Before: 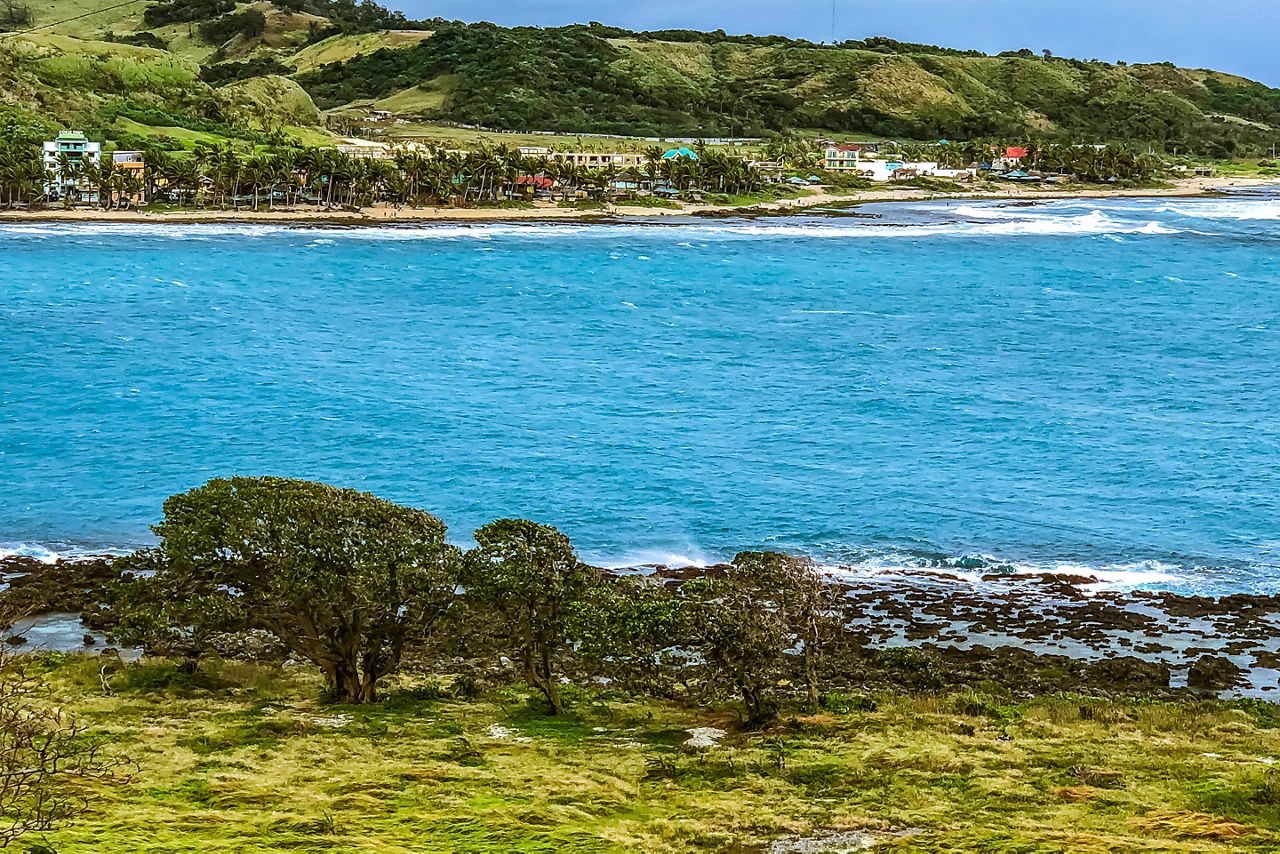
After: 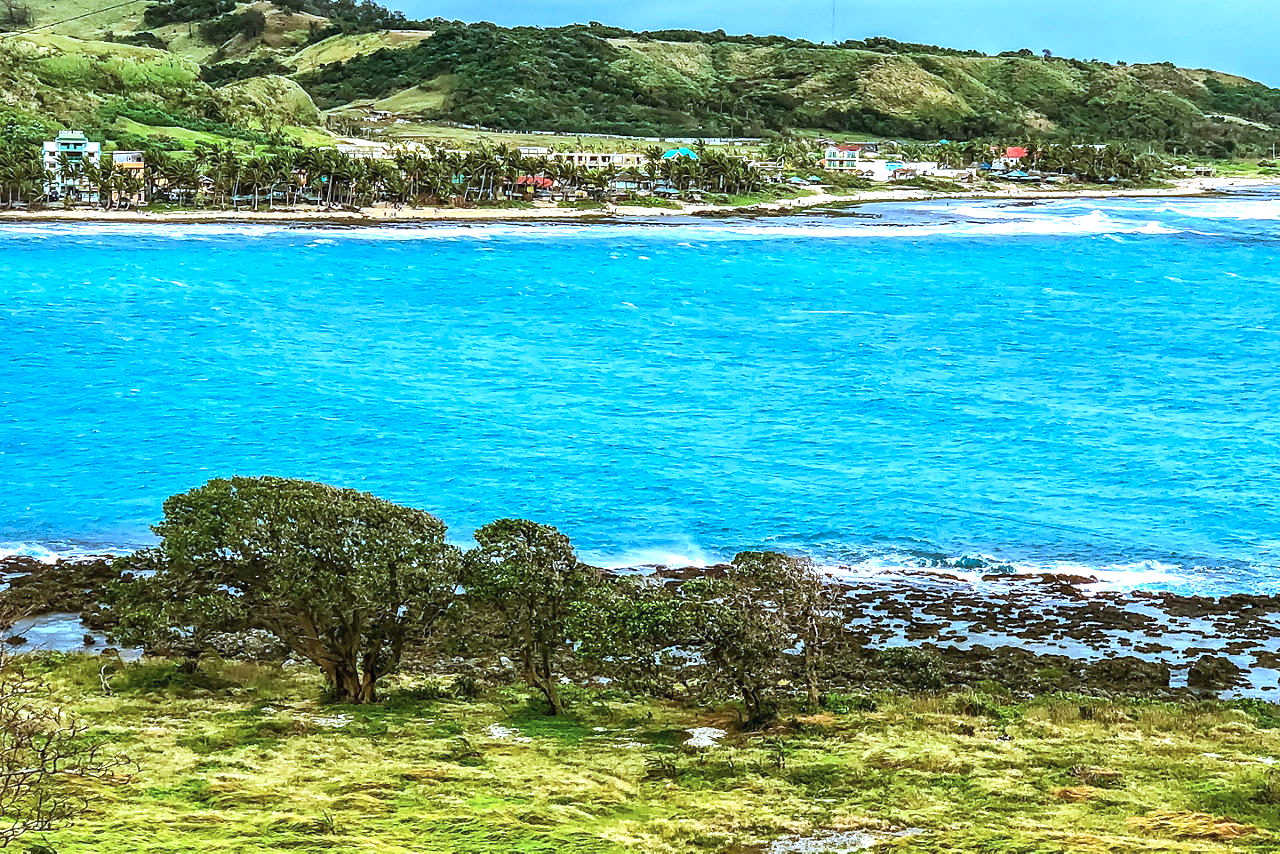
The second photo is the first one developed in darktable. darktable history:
exposure: black level correction 0, exposure 0.7 EV, compensate exposure bias true, compensate highlight preservation false
color calibration: x 0.38, y 0.391, temperature 4086.74 K
